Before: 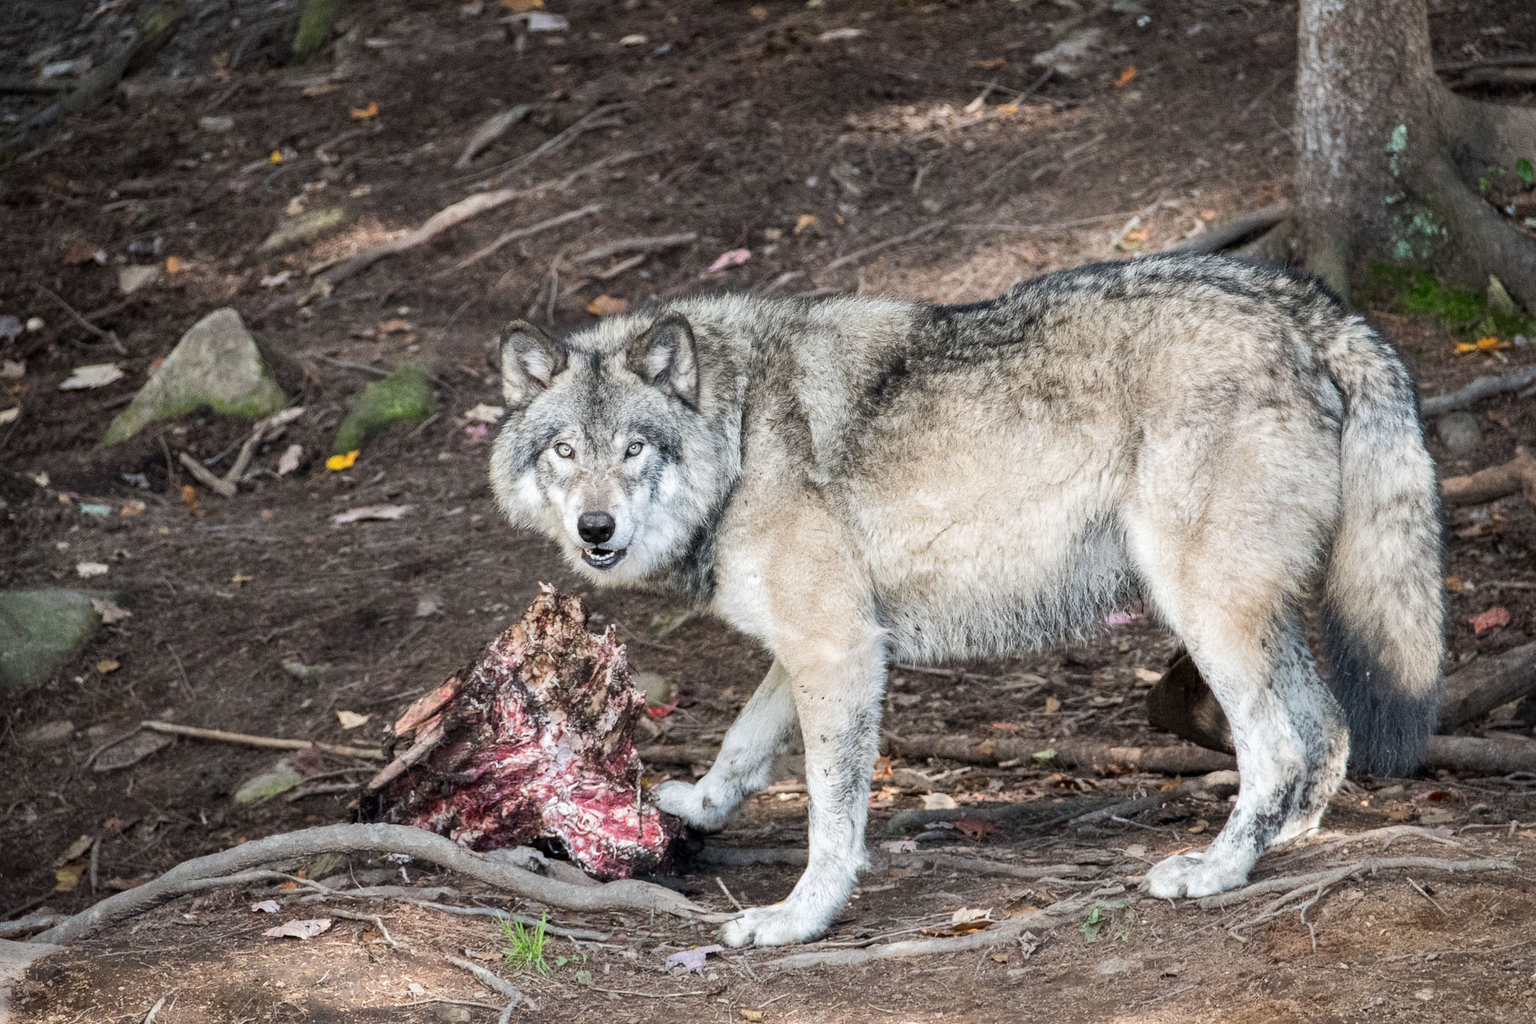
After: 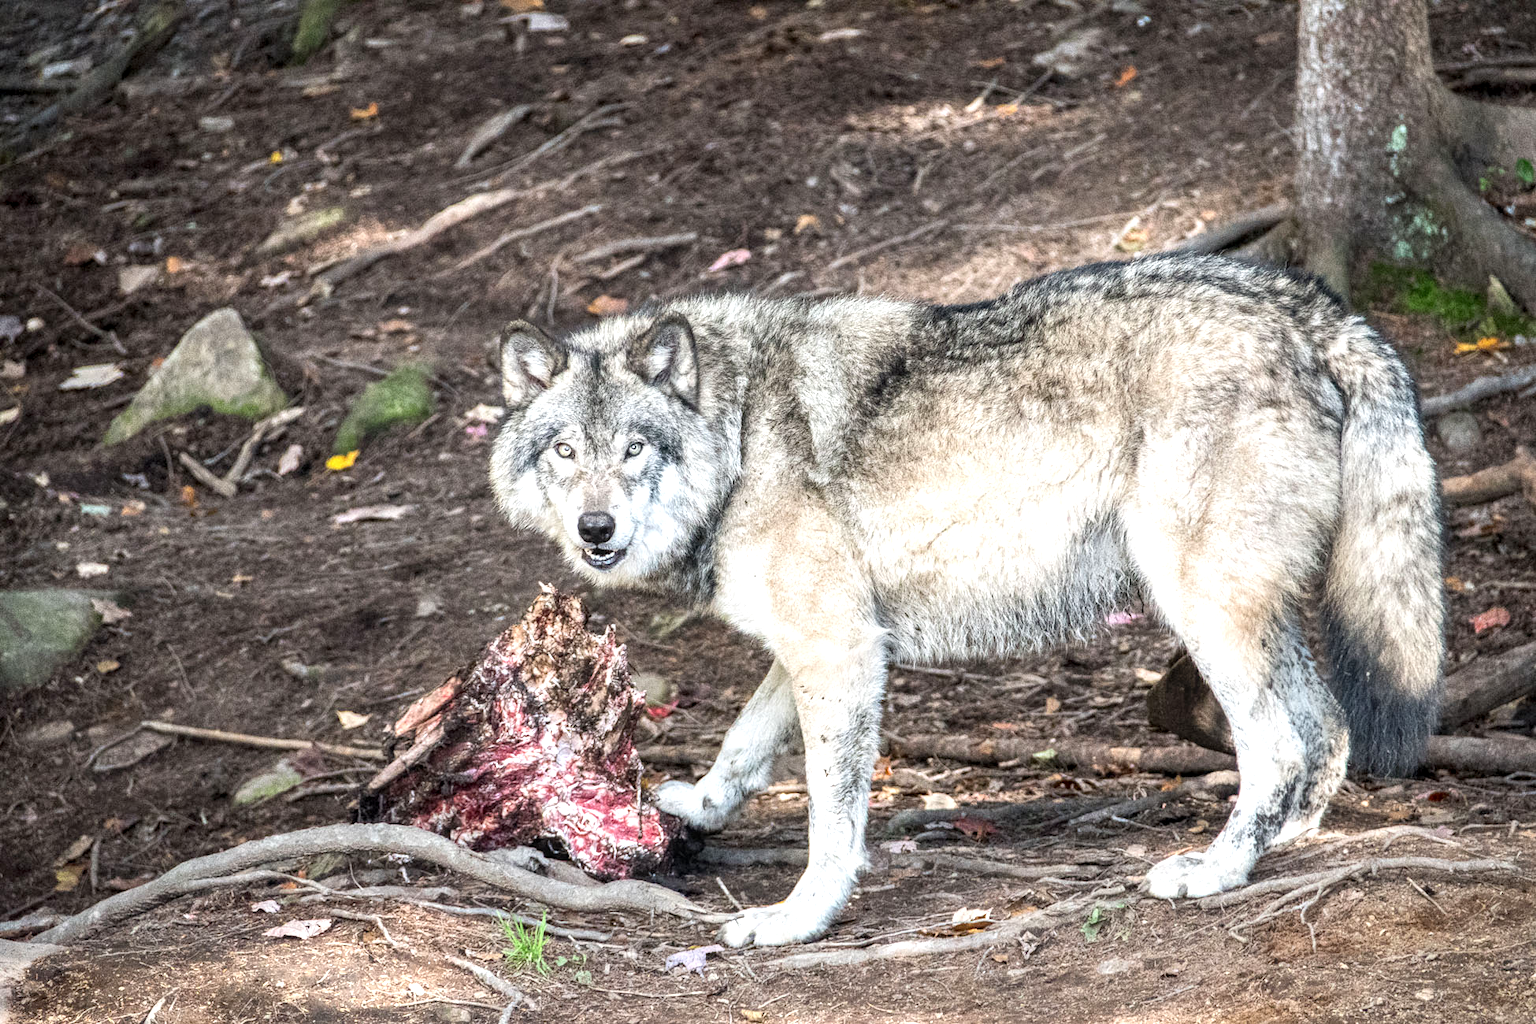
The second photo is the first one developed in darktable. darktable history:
exposure: exposure 0.567 EV, compensate highlight preservation false
color zones: curves: ch2 [(0, 0.5) (0.143, 0.5) (0.286, 0.416) (0.429, 0.5) (0.571, 0.5) (0.714, 0.5) (0.857, 0.5) (1, 0.5)], mix -120.69%
local contrast: on, module defaults
